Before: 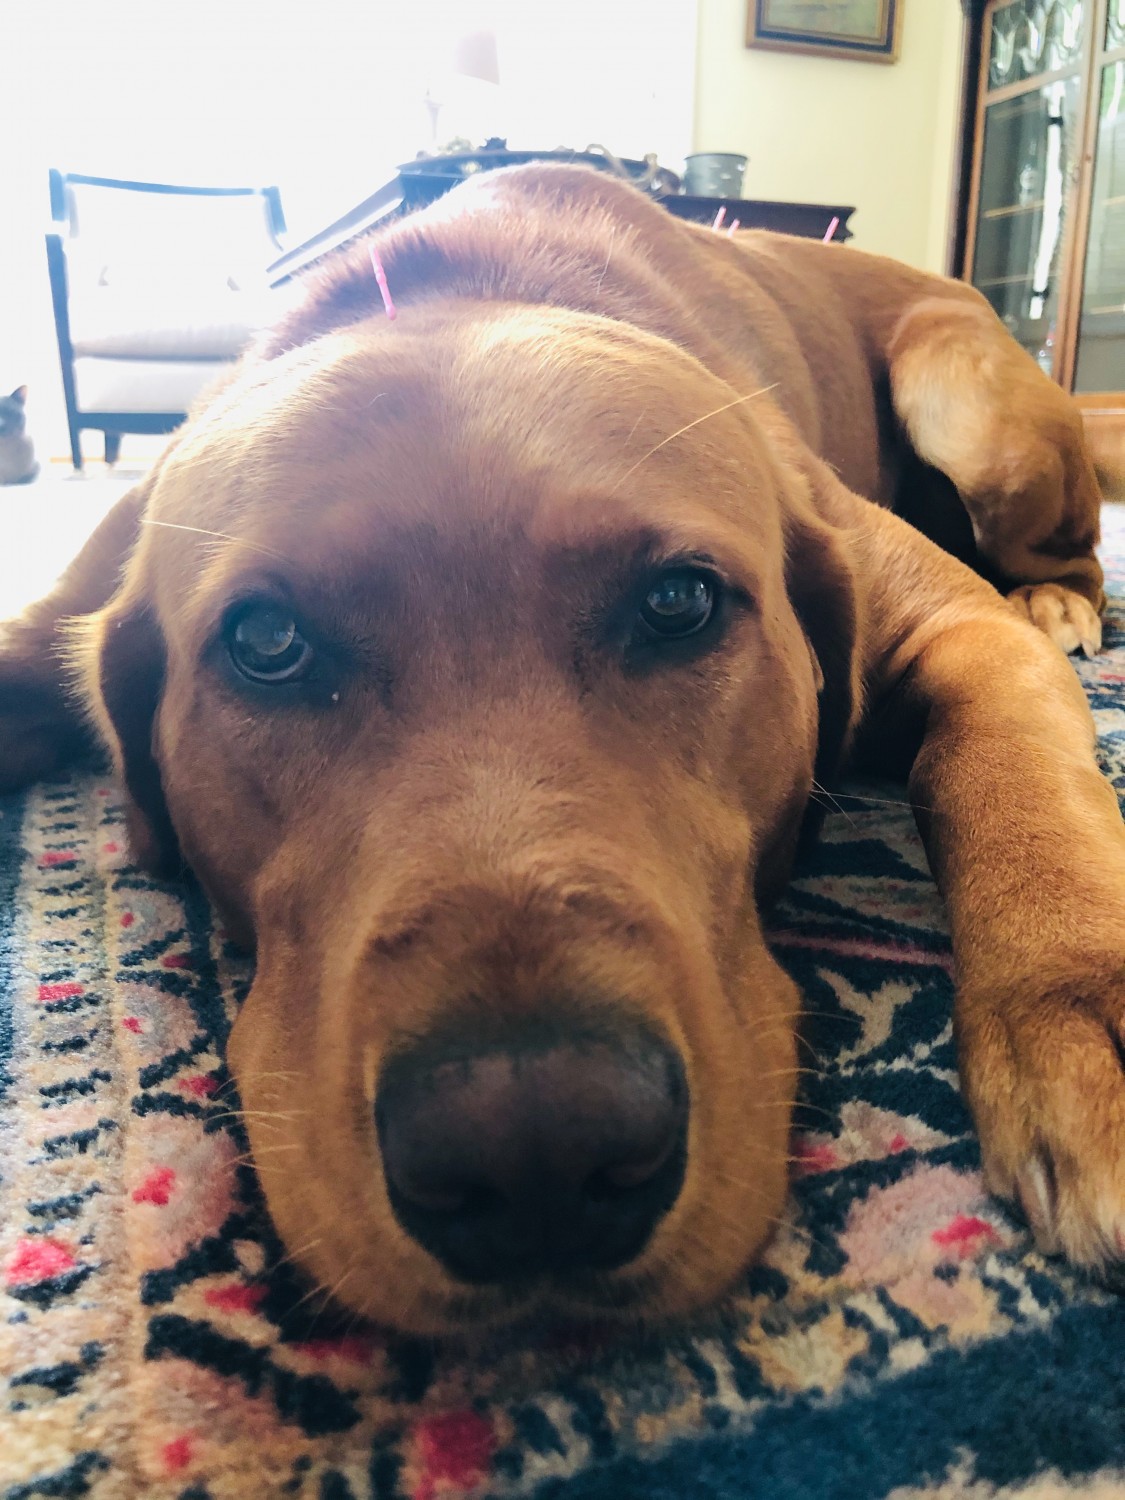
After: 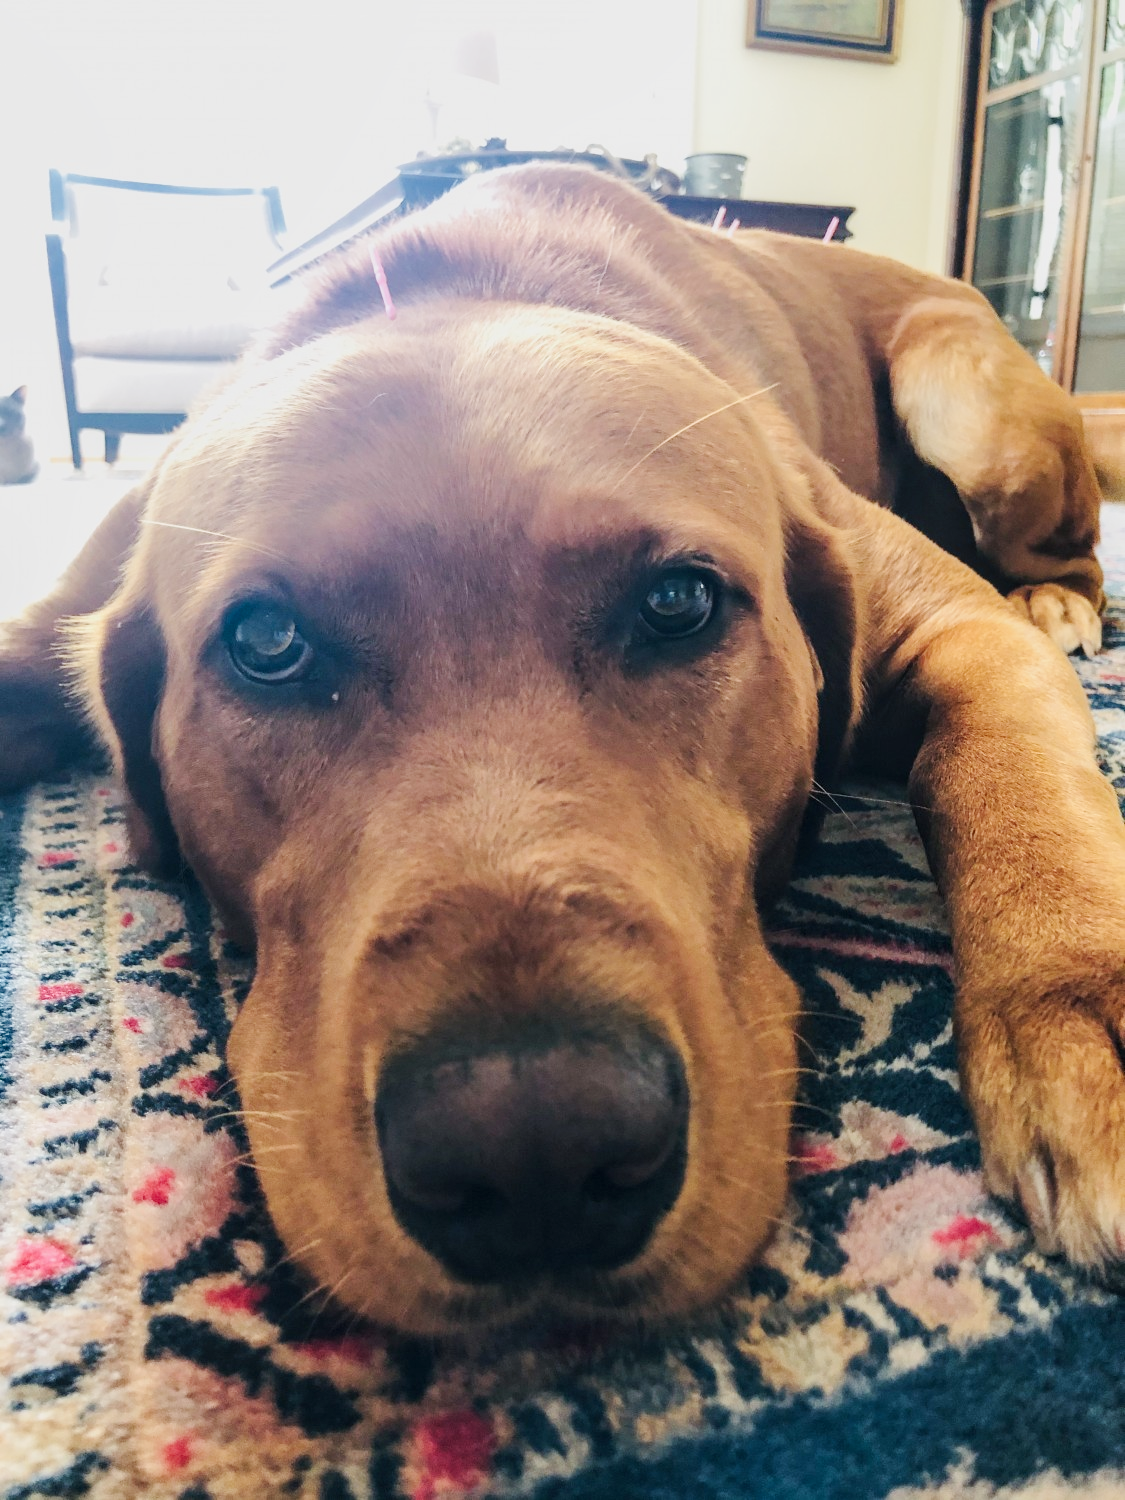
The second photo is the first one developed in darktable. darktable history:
tone curve: curves: ch0 [(0, 0.017) (0.239, 0.277) (0.508, 0.593) (0.826, 0.855) (1, 0.945)]; ch1 [(0, 0) (0.401, 0.42) (0.442, 0.47) (0.492, 0.498) (0.511, 0.504) (0.555, 0.586) (0.681, 0.739) (1, 1)]; ch2 [(0, 0) (0.411, 0.433) (0.5, 0.504) (0.545, 0.574) (1, 1)], preserve colors none
local contrast: on, module defaults
